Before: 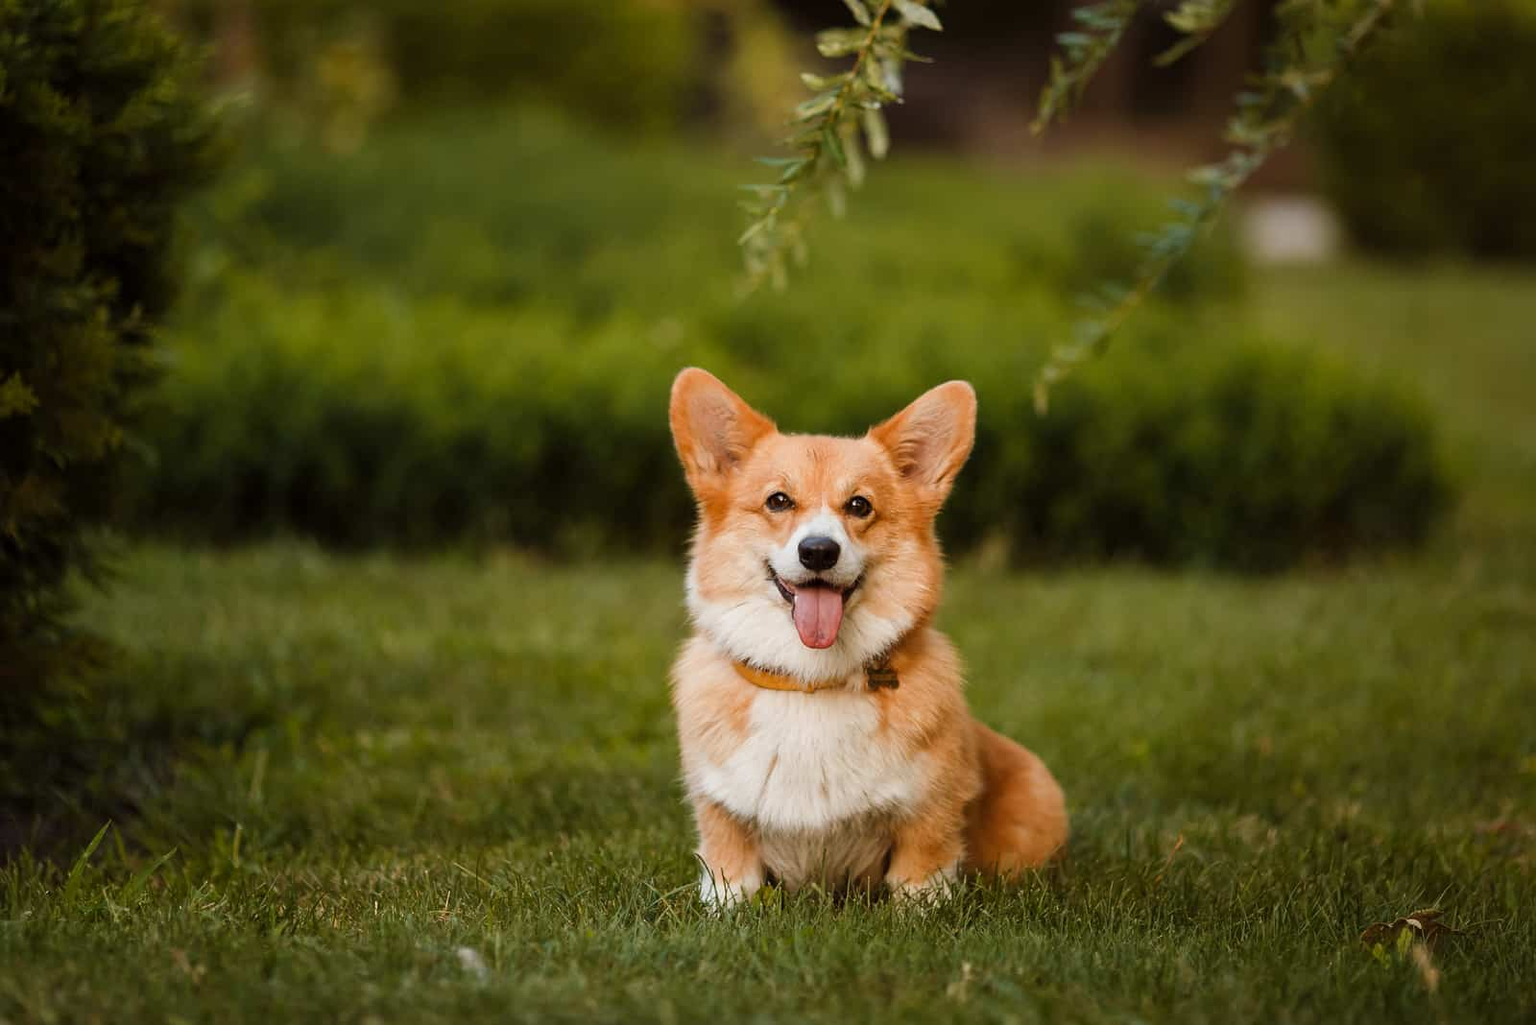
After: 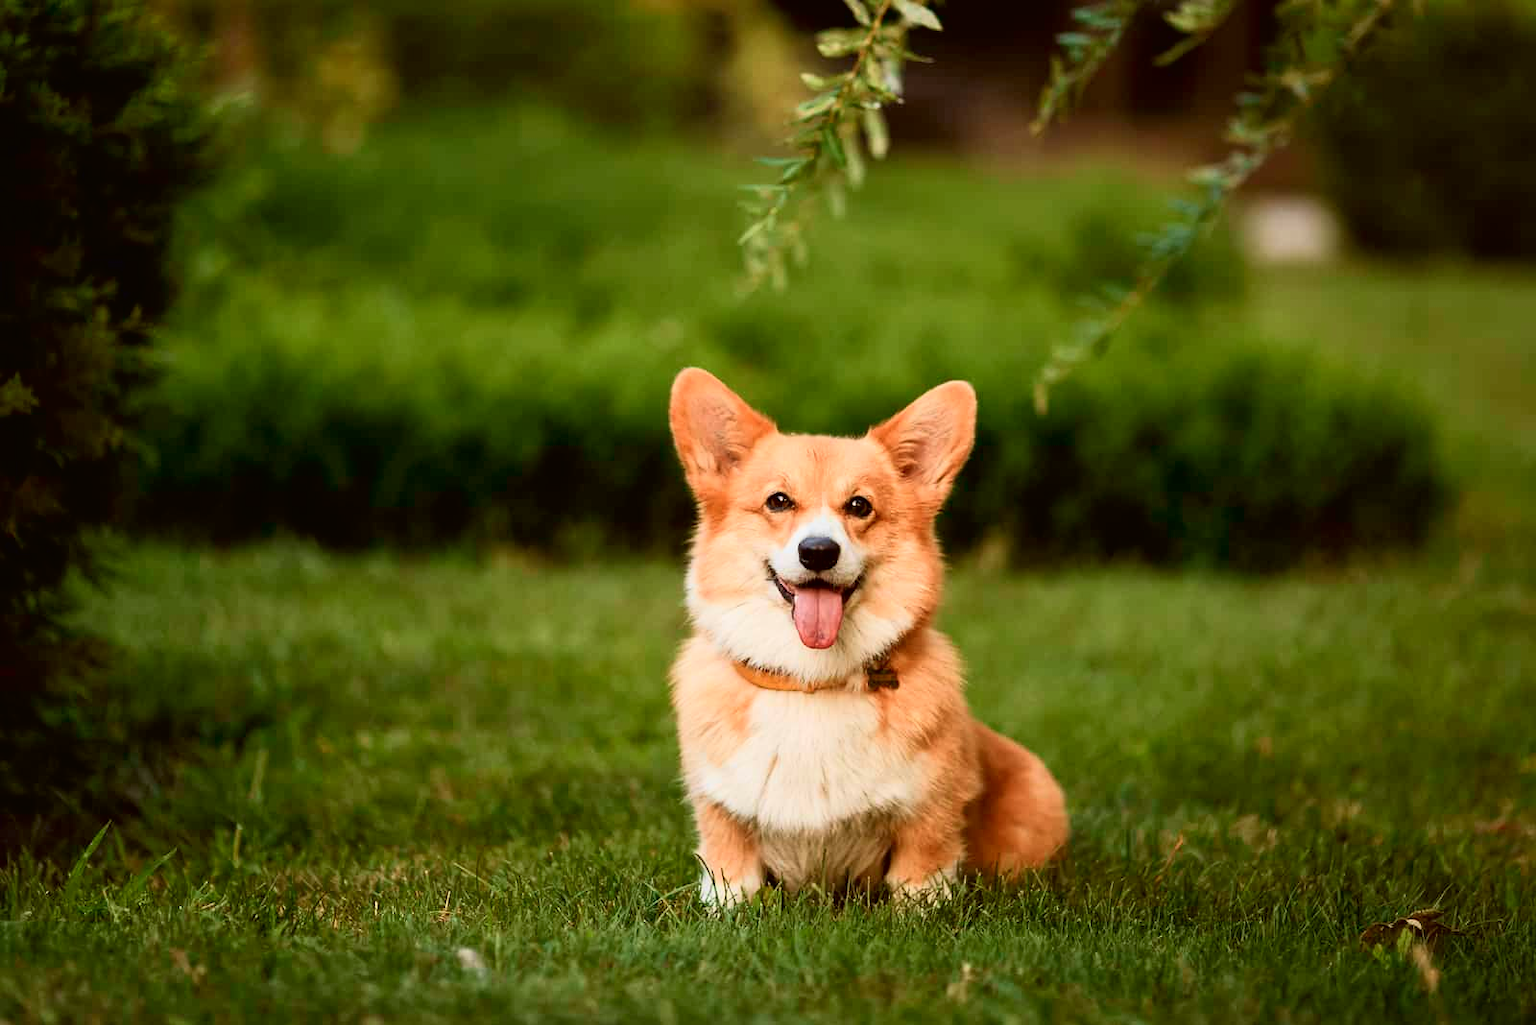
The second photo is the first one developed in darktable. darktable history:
tone curve: curves: ch0 [(0, 0.013) (0.054, 0.018) (0.205, 0.191) (0.289, 0.292) (0.39, 0.424) (0.493, 0.551) (0.647, 0.752) (0.796, 0.887) (1, 0.998)]; ch1 [(0, 0) (0.371, 0.339) (0.477, 0.452) (0.494, 0.495) (0.501, 0.501) (0.51, 0.516) (0.54, 0.557) (0.572, 0.605) (0.66, 0.701) (0.783, 0.804) (1, 1)]; ch2 [(0, 0) (0.32, 0.281) (0.403, 0.399) (0.441, 0.428) (0.47, 0.469) (0.498, 0.496) (0.524, 0.543) (0.551, 0.579) (0.633, 0.665) (0.7, 0.711) (1, 1)], color space Lab, independent channels, preserve colors none
